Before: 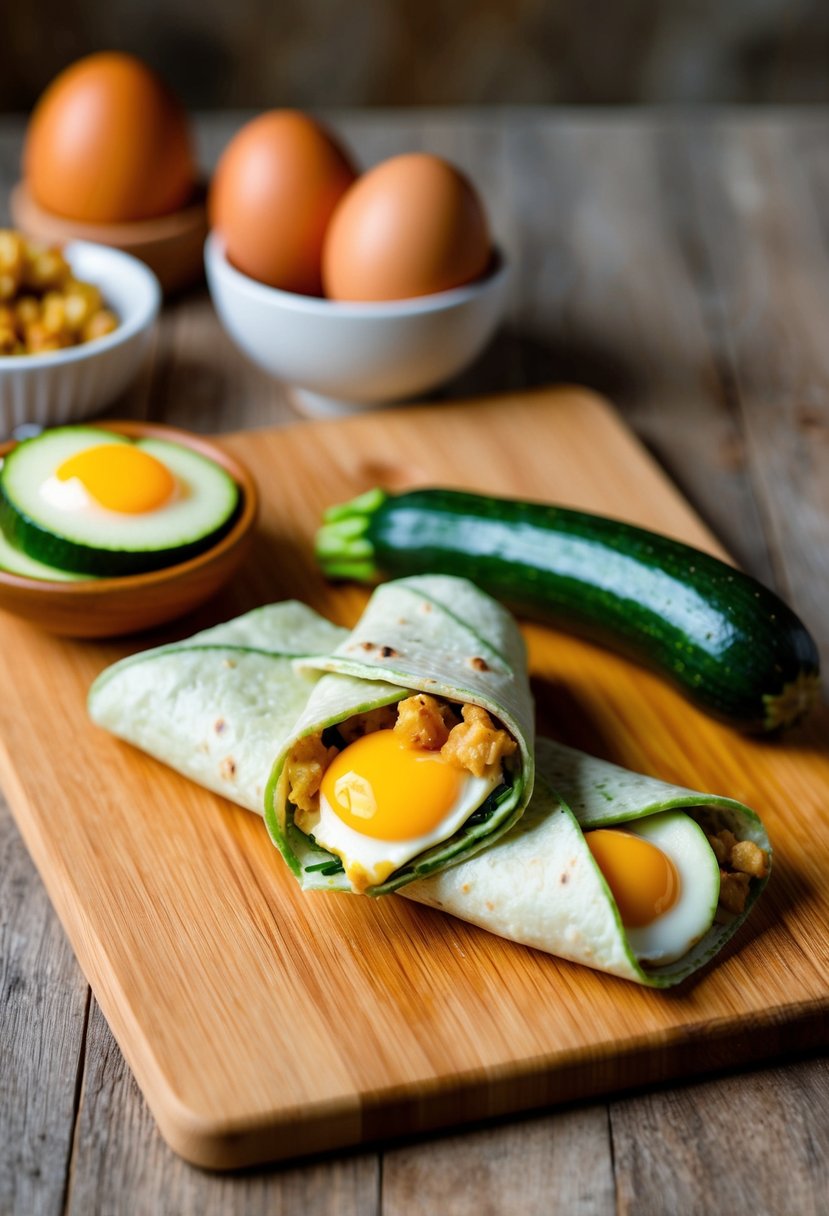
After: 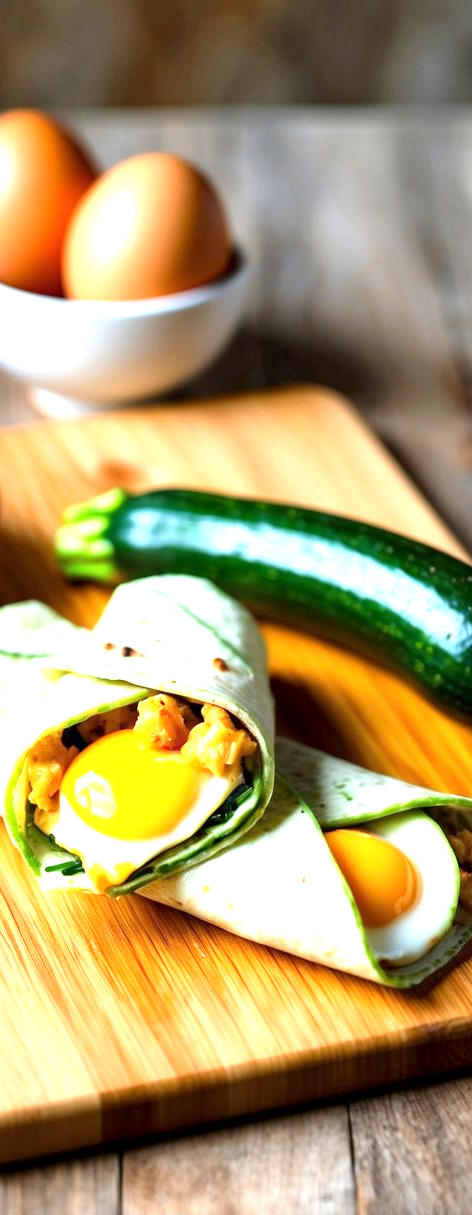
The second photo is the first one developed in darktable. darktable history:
exposure: black level correction 0.001, exposure 1.398 EV, compensate highlight preservation false
crop: left 31.483%, top 0.023%, right 11.501%
